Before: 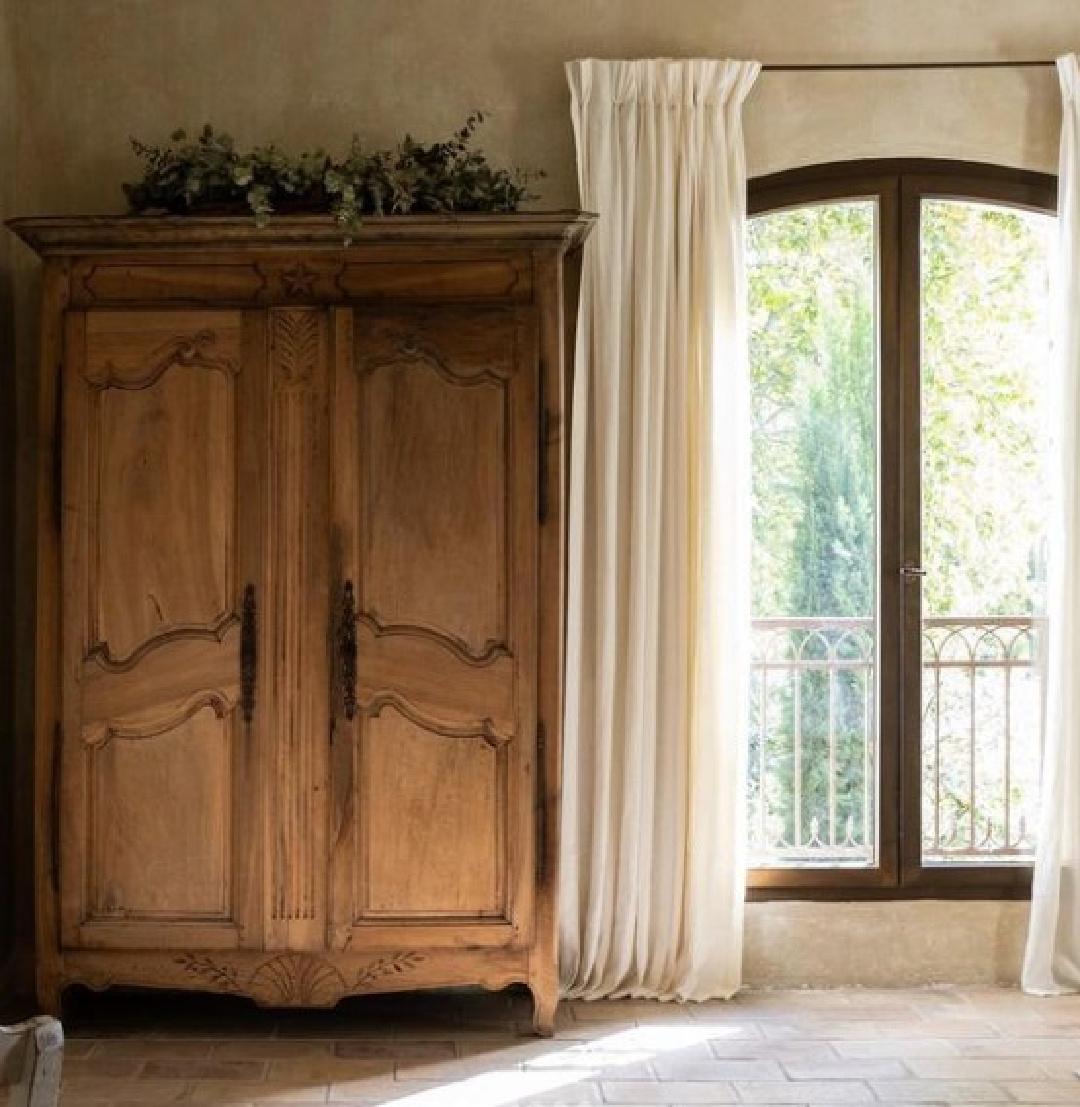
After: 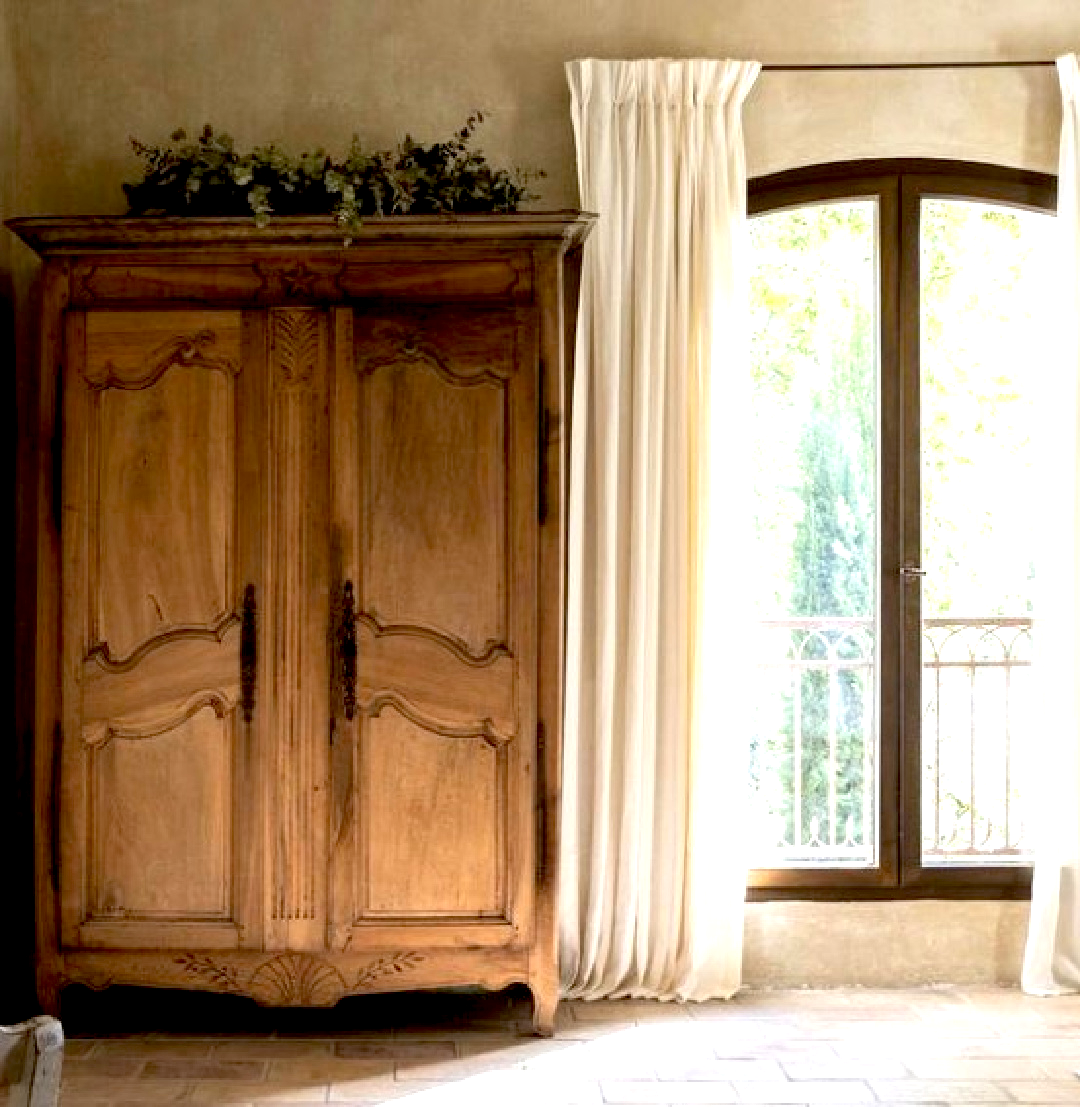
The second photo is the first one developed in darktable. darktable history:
exposure: black level correction 0.012, exposure 0.696 EV, compensate highlight preservation false
